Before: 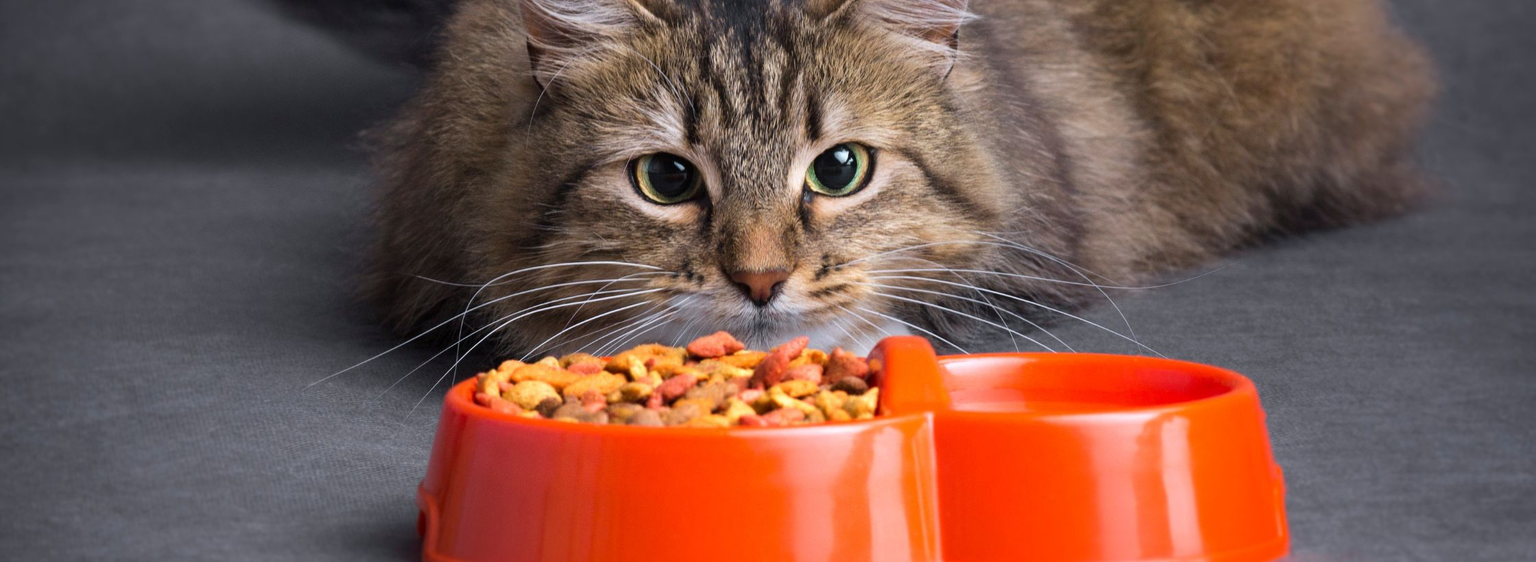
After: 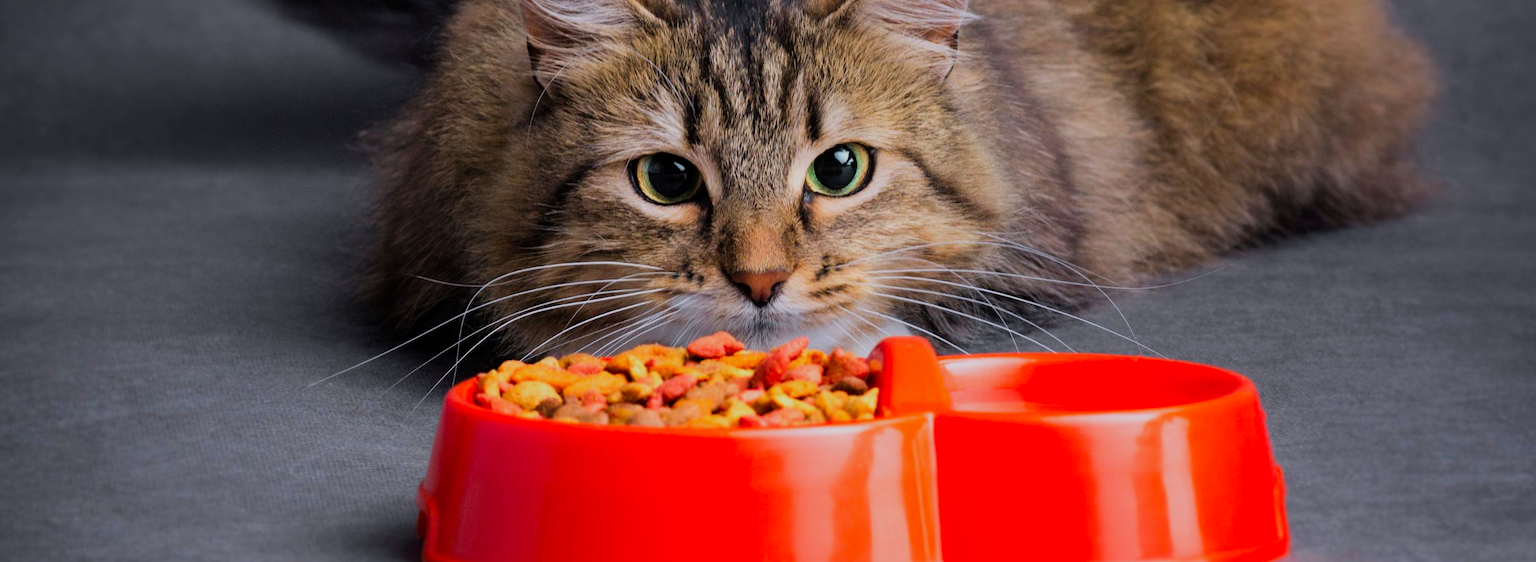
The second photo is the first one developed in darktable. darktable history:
filmic rgb: black relative exposure -7.65 EV, white relative exposure 4.56 EV, hardness 3.61
color correction: highlights b* 0.035, saturation 1.36
